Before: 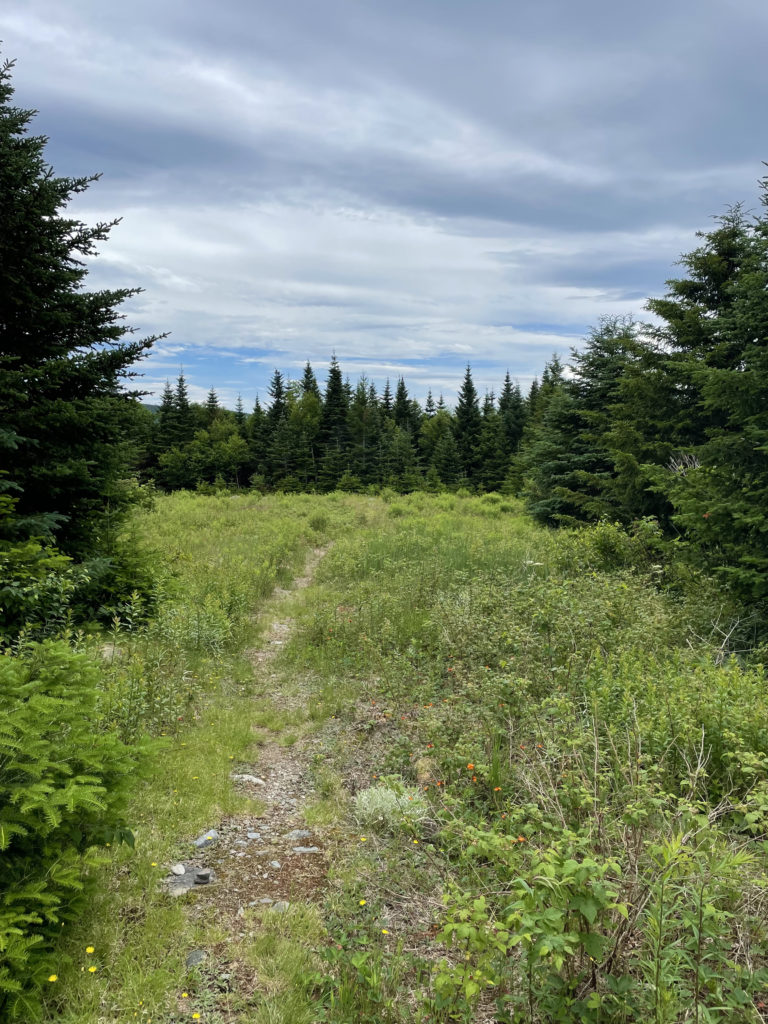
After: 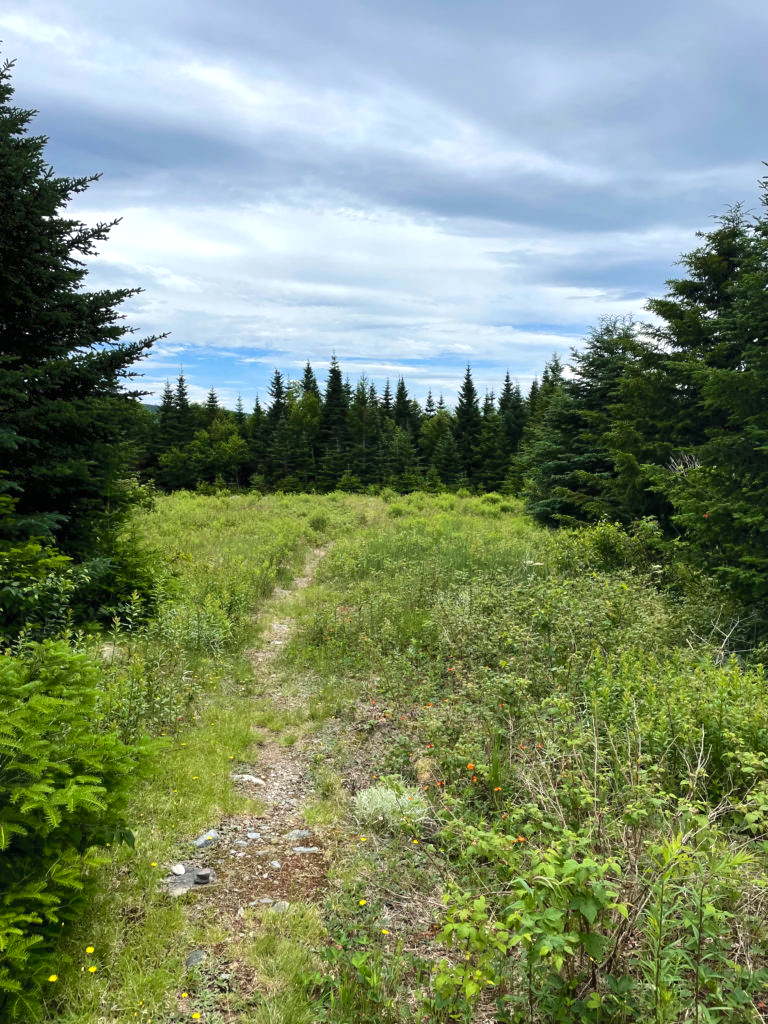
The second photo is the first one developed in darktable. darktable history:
shadows and highlights: shadows 62.66, white point adjustment 0.37, highlights -34.44, compress 83.82%
tone equalizer: -8 EV -0.417 EV, -7 EV -0.389 EV, -6 EV -0.333 EV, -5 EV -0.222 EV, -3 EV 0.222 EV, -2 EV 0.333 EV, -1 EV 0.389 EV, +0 EV 0.417 EV, edges refinement/feathering 500, mask exposure compensation -1.57 EV, preserve details no
